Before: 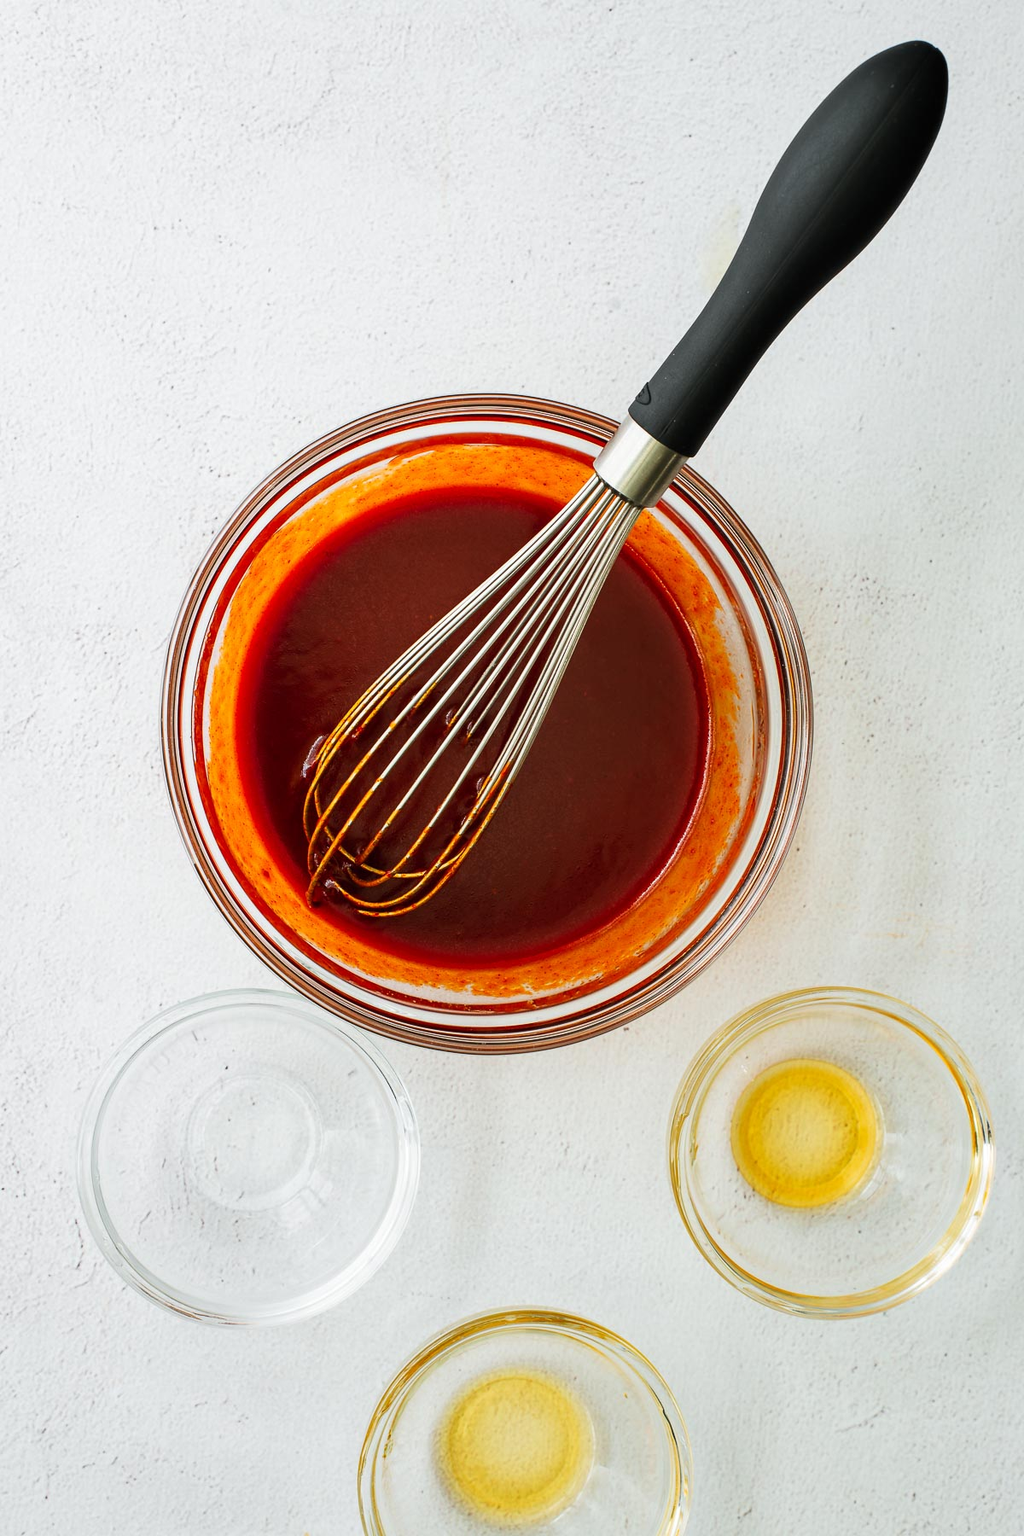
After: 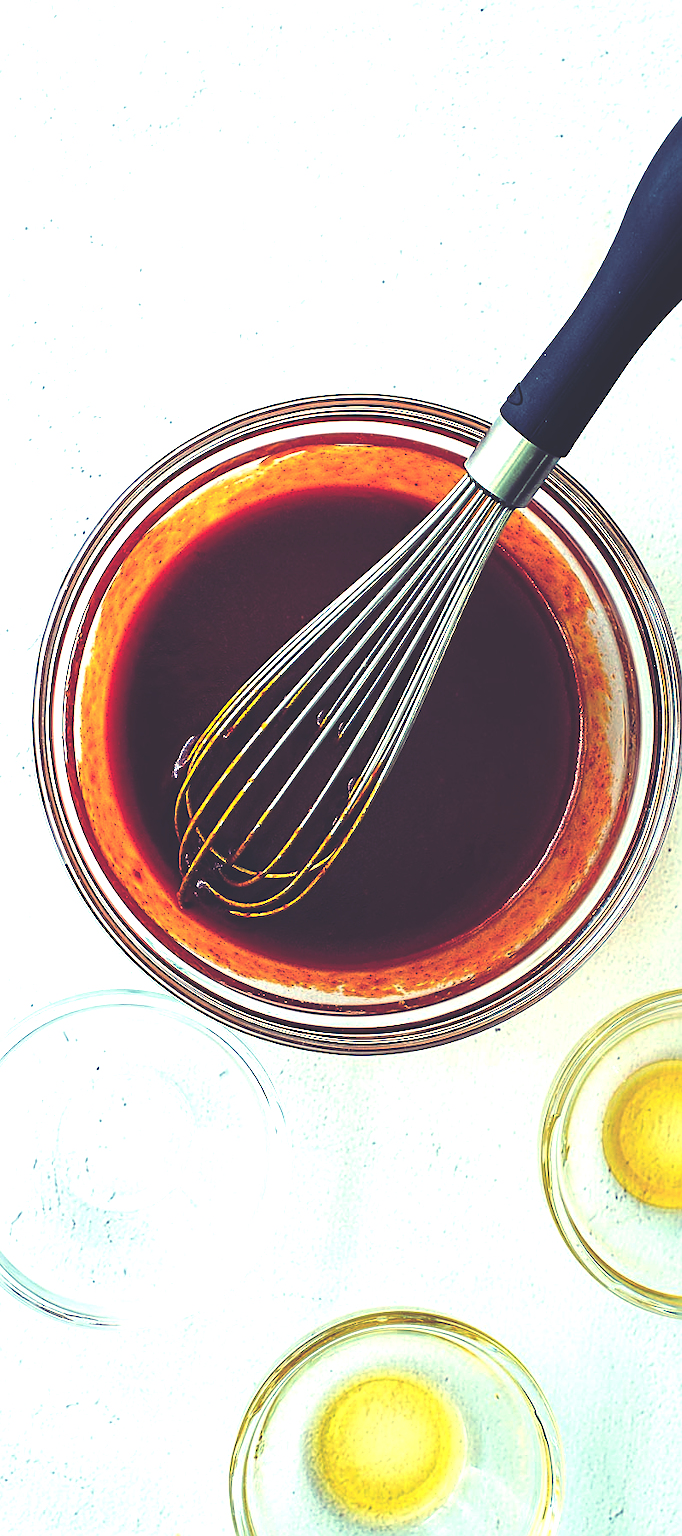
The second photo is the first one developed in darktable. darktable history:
crop and rotate: left 12.648%, right 20.685%
rgb curve: curves: ch0 [(0, 0.186) (0.314, 0.284) (0.576, 0.466) (0.805, 0.691) (0.936, 0.886)]; ch1 [(0, 0.186) (0.314, 0.284) (0.581, 0.534) (0.771, 0.746) (0.936, 0.958)]; ch2 [(0, 0.216) (0.275, 0.39) (1, 1)], mode RGB, independent channels, compensate middle gray true, preserve colors none
color balance rgb: global offset › luminance 0.71%, perceptual saturation grading › global saturation -11.5%, perceptual brilliance grading › highlights 17.77%, perceptual brilliance grading › mid-tones 31.71%, perceptual brilliance grading › shadows -31.01%, global vibrance 50%
sharpen: on, module defaults
